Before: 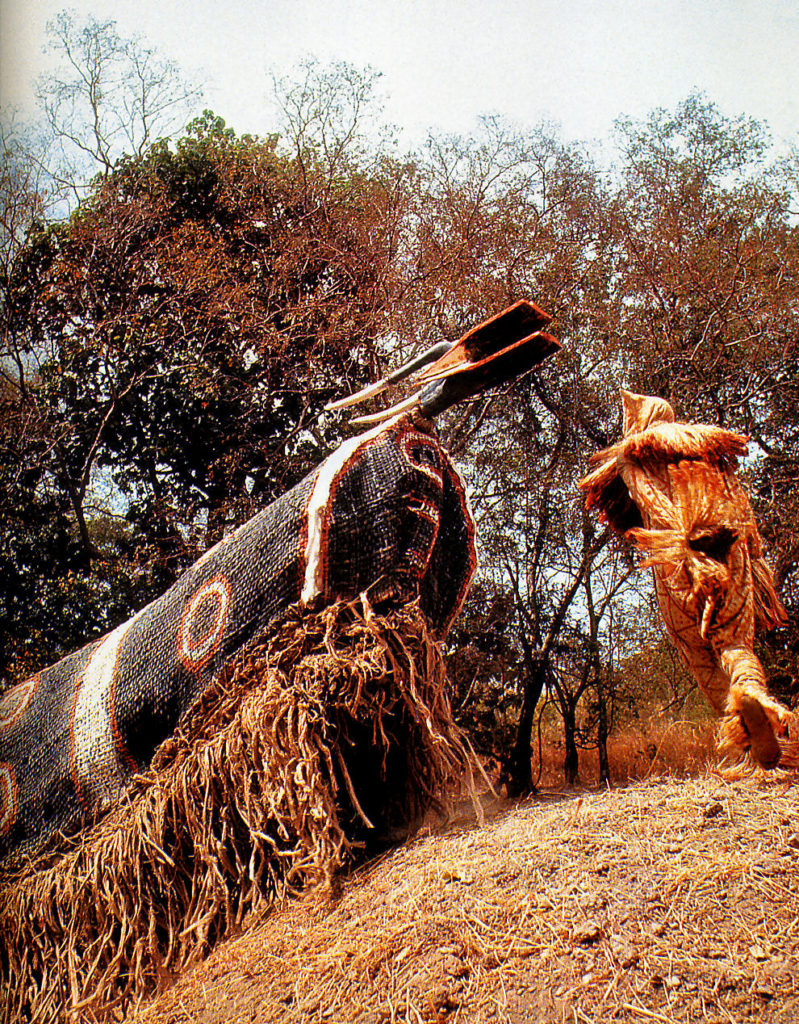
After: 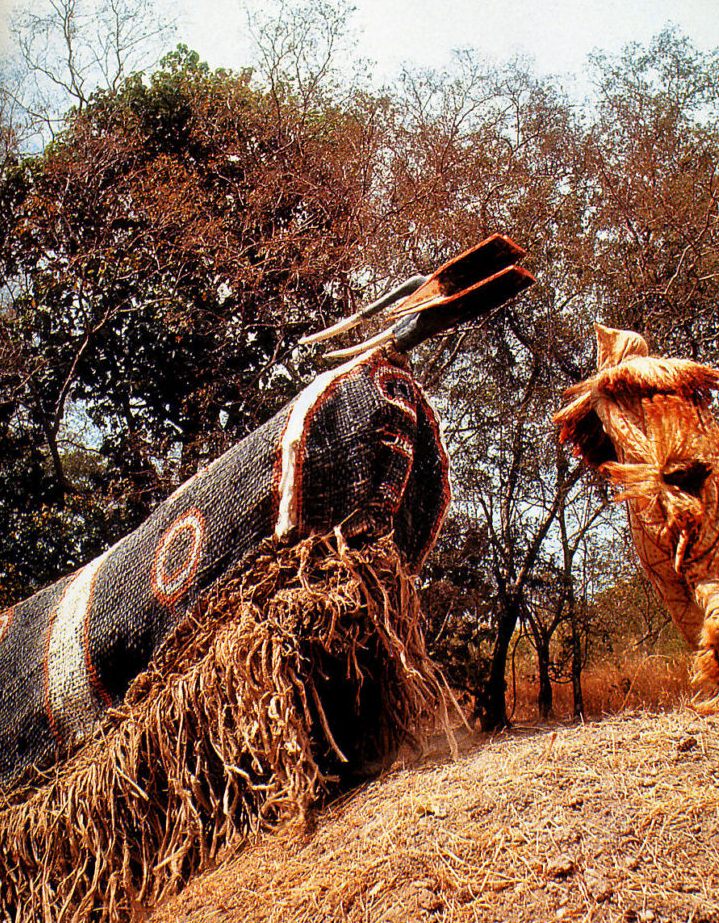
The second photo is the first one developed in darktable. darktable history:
crop: left 3.26%, top 6.468%, right 6.675%, bottom 3.325%
